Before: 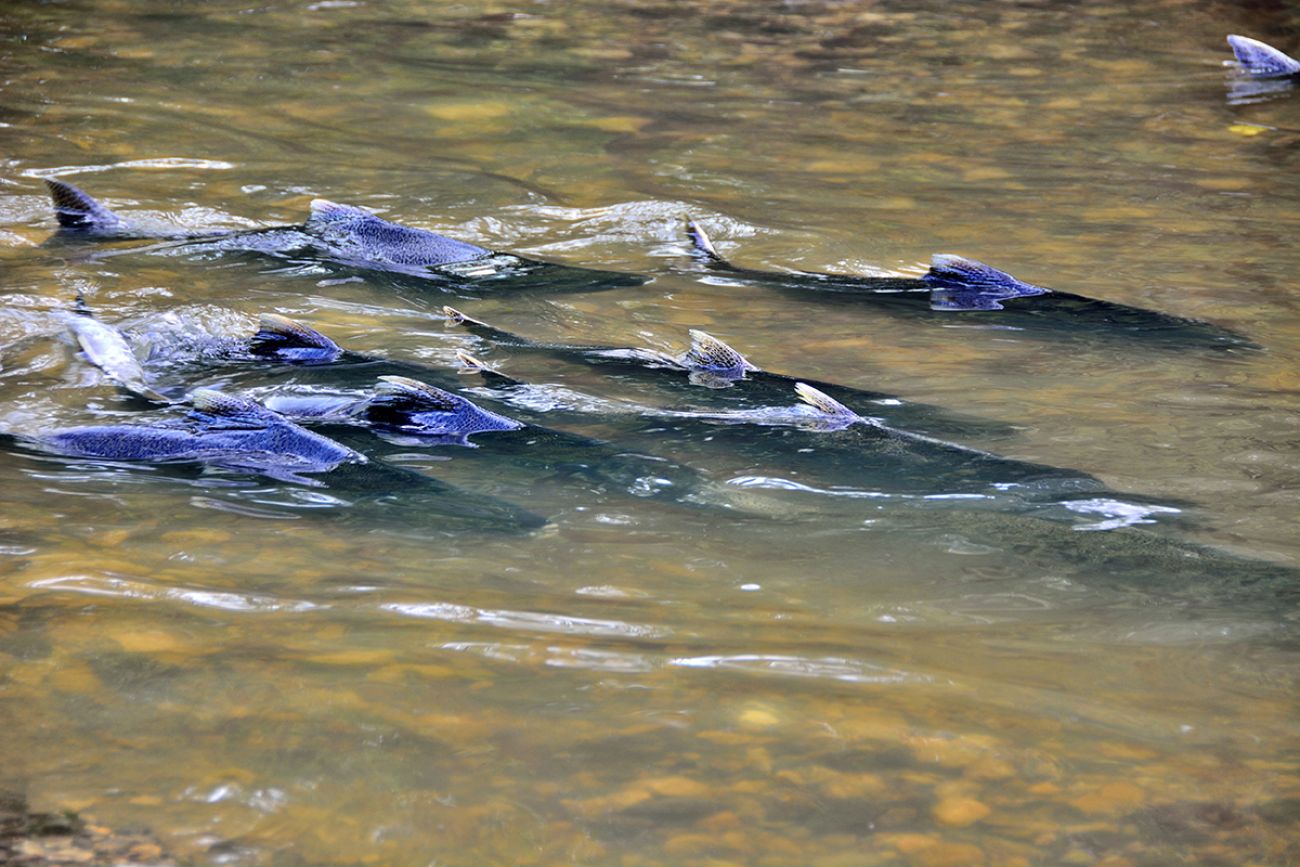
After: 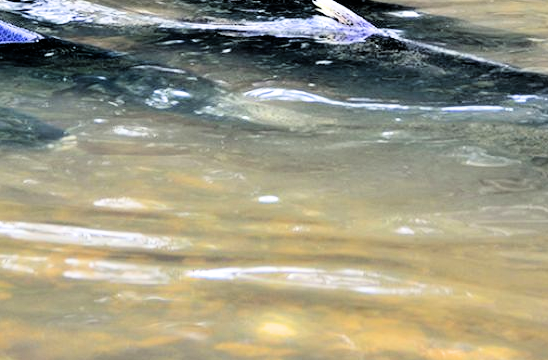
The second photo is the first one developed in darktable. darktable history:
shadows and highlights: shadows 37.06, highlights -26.87, soften with gaussian
tone equalizer: -8 EV -0.752 EV, -7 EV -0.716 EV, -6 EV -0.628 EV, -5 EV -0.383 EV, -3 EV 0.373 EV, -2 EV 0.6 EV, -1 EV 0.691 EV, +0 EV 0.749 EV
filmic rgb: black relative exposure -3.99 EV, white relative exposure 3 EV, hardness 3.01, contrast 1.4
crop: left 37.148%, top 44.829%, right 20.698%, bottom 13.626%
